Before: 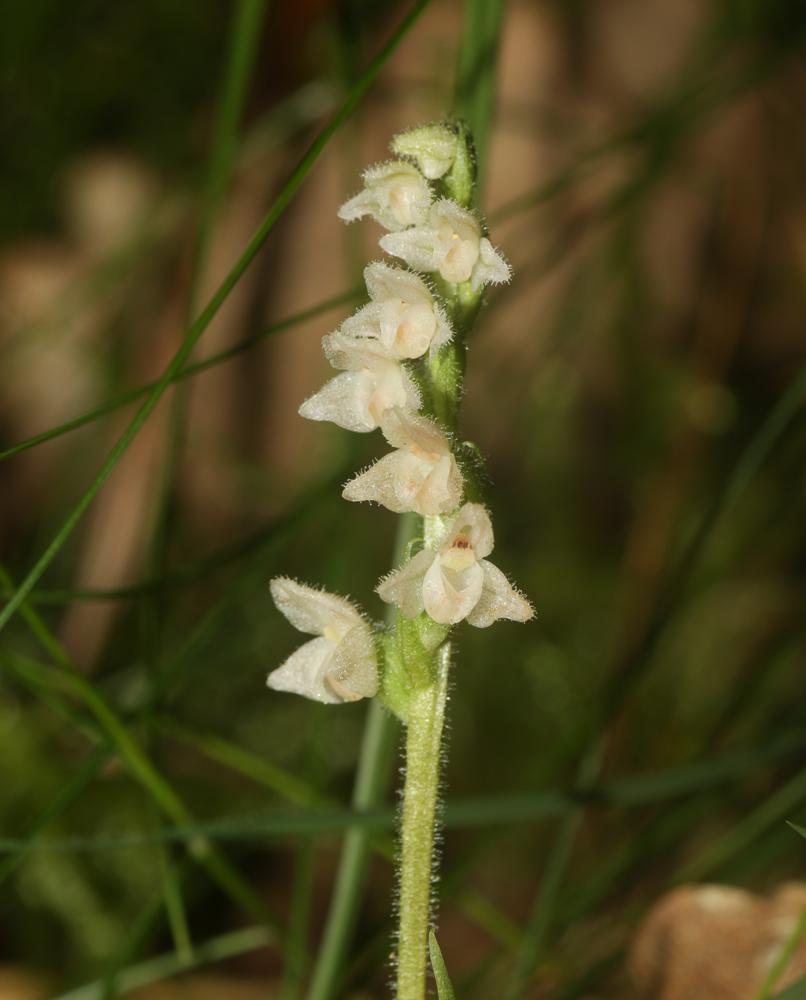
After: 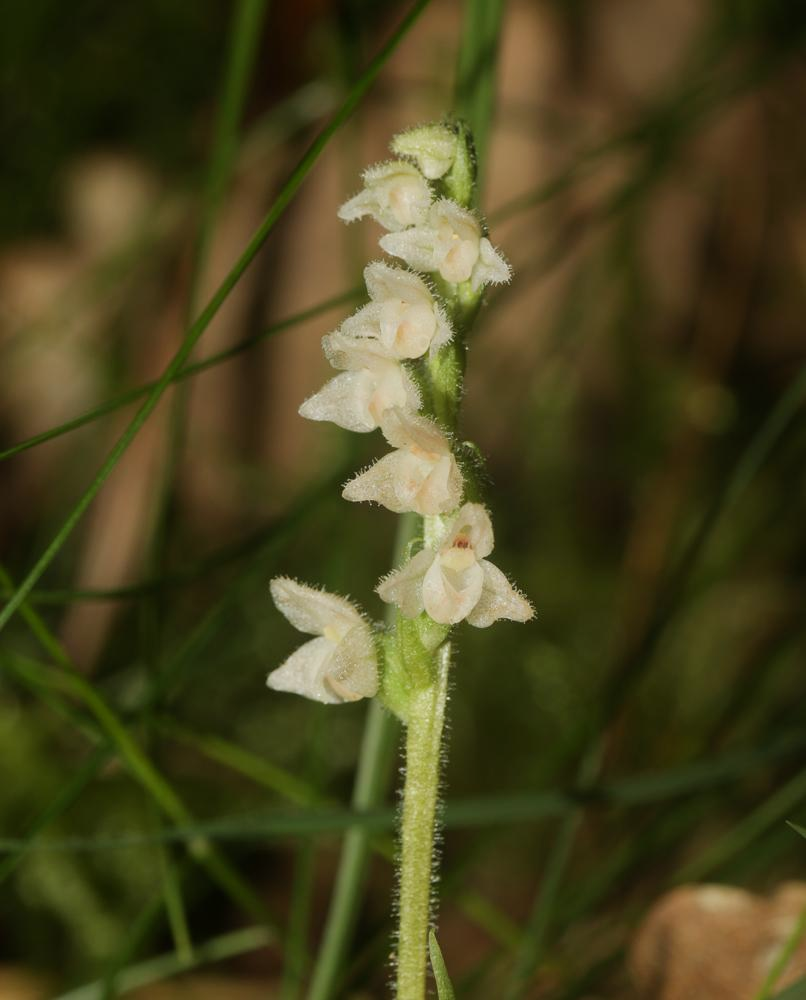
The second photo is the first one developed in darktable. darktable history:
filmic rgb: black relative exposure -14.19 EV, white relative exposure 3.39 EV, hardness 7.89, preserve chrominance max RGB
